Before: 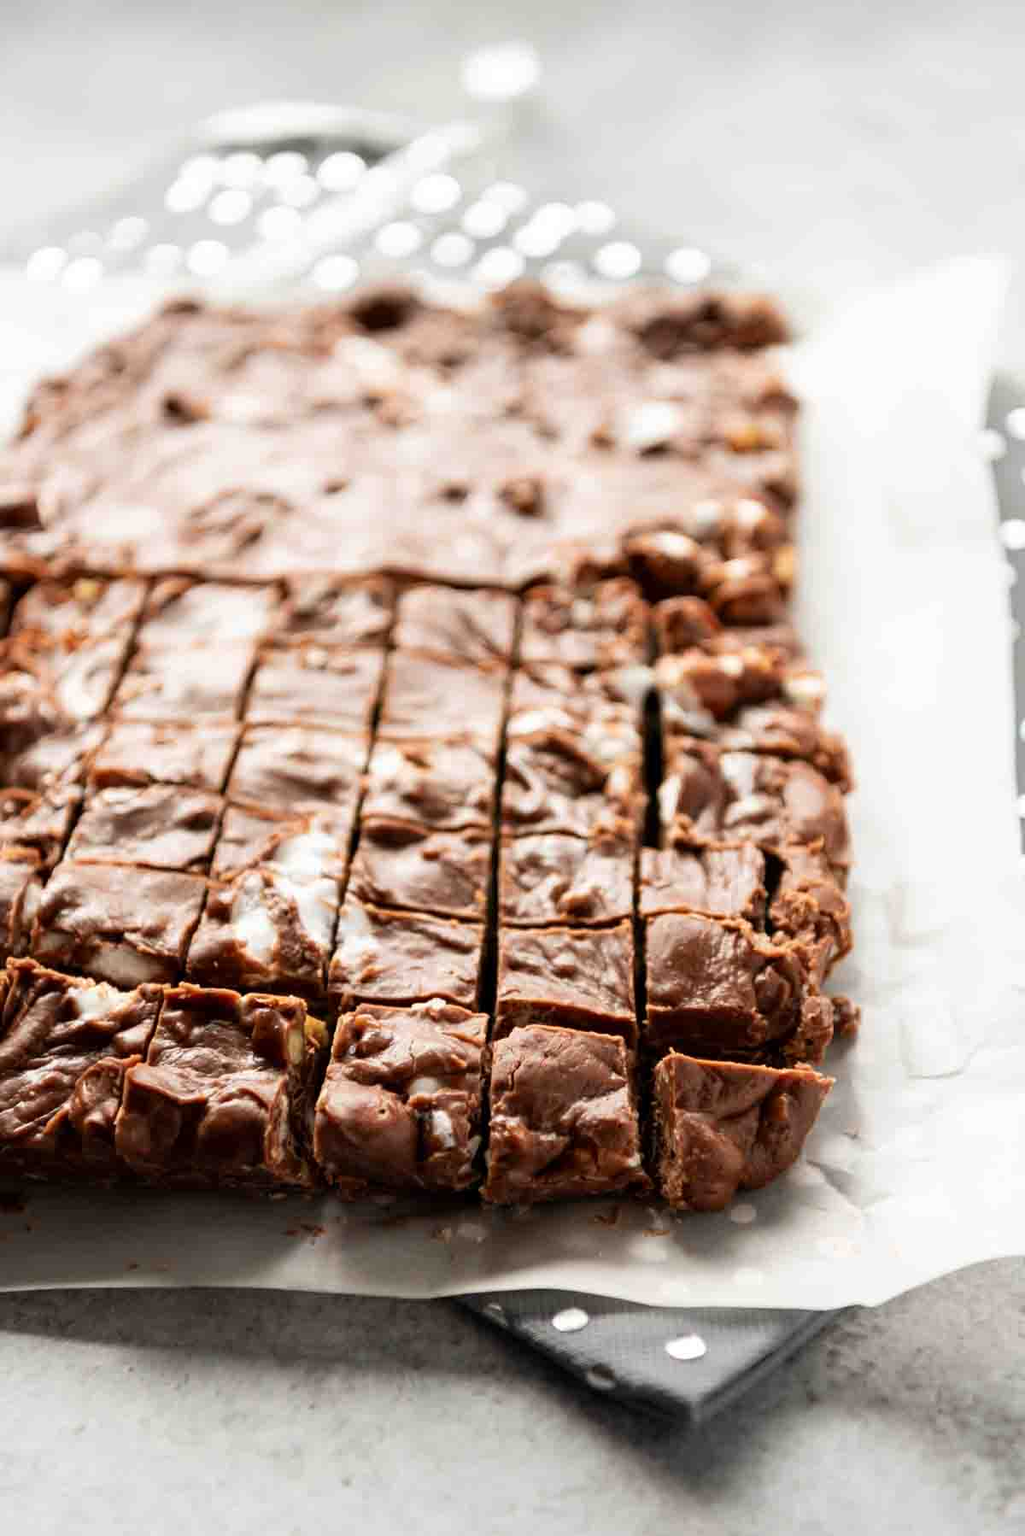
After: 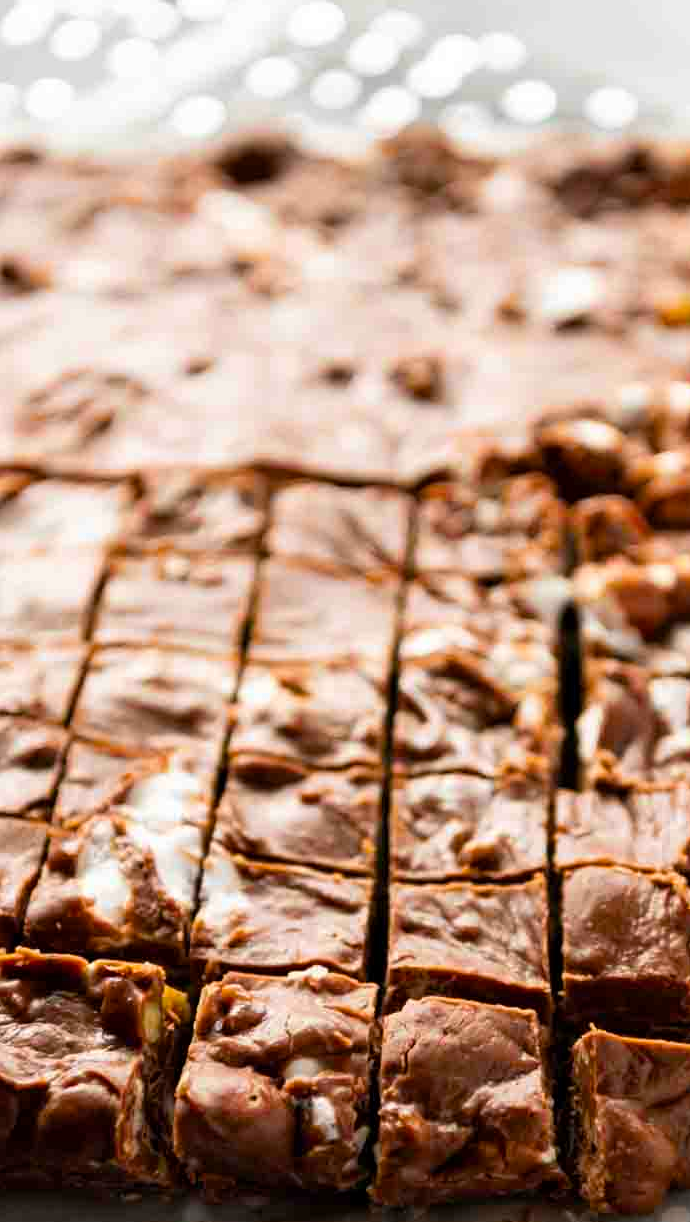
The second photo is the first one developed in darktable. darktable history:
crop: left 16.18%, top 11.33%, right 26.262%, bottom 20.699%
color balance rgb: shadows lift › chroma 2.017%, shadows lift › hue 247.26°, perceptual saturation grading › global saturation 29.994%
